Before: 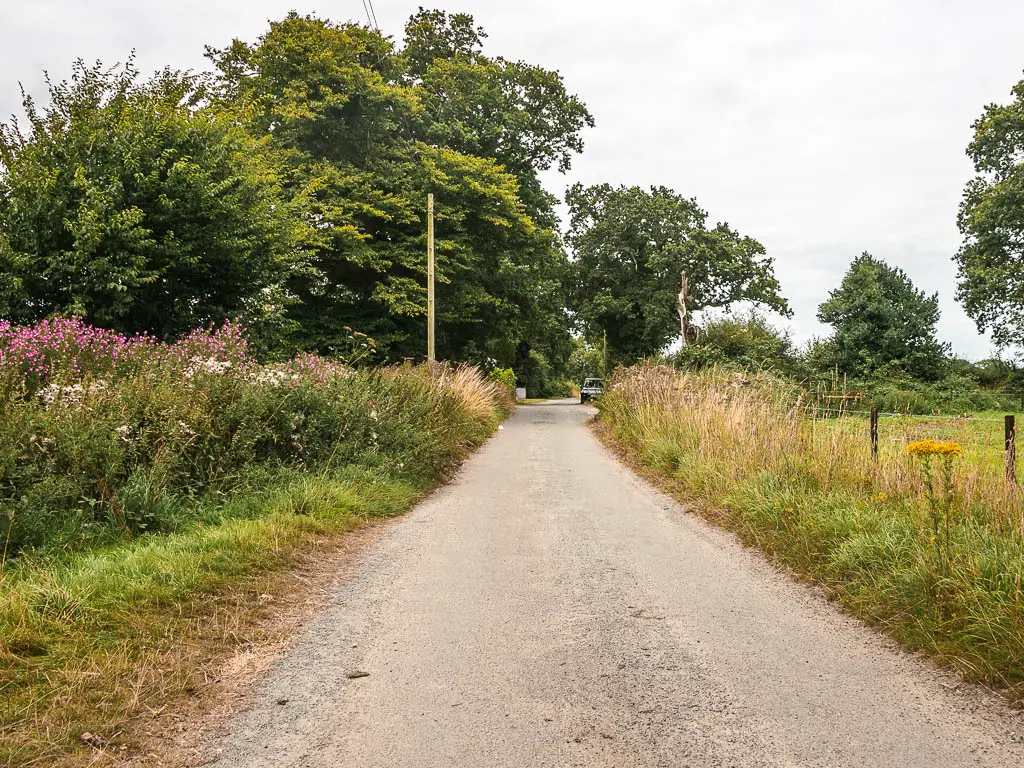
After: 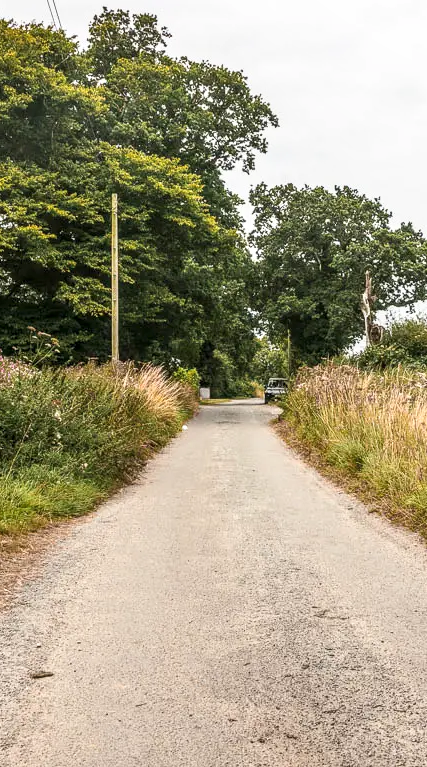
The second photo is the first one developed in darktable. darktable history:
shadows and highlights: shadows 1.11, highlights 39.72
crop: left 30.952%, right 27.287%
local contrast: on, module defaults
